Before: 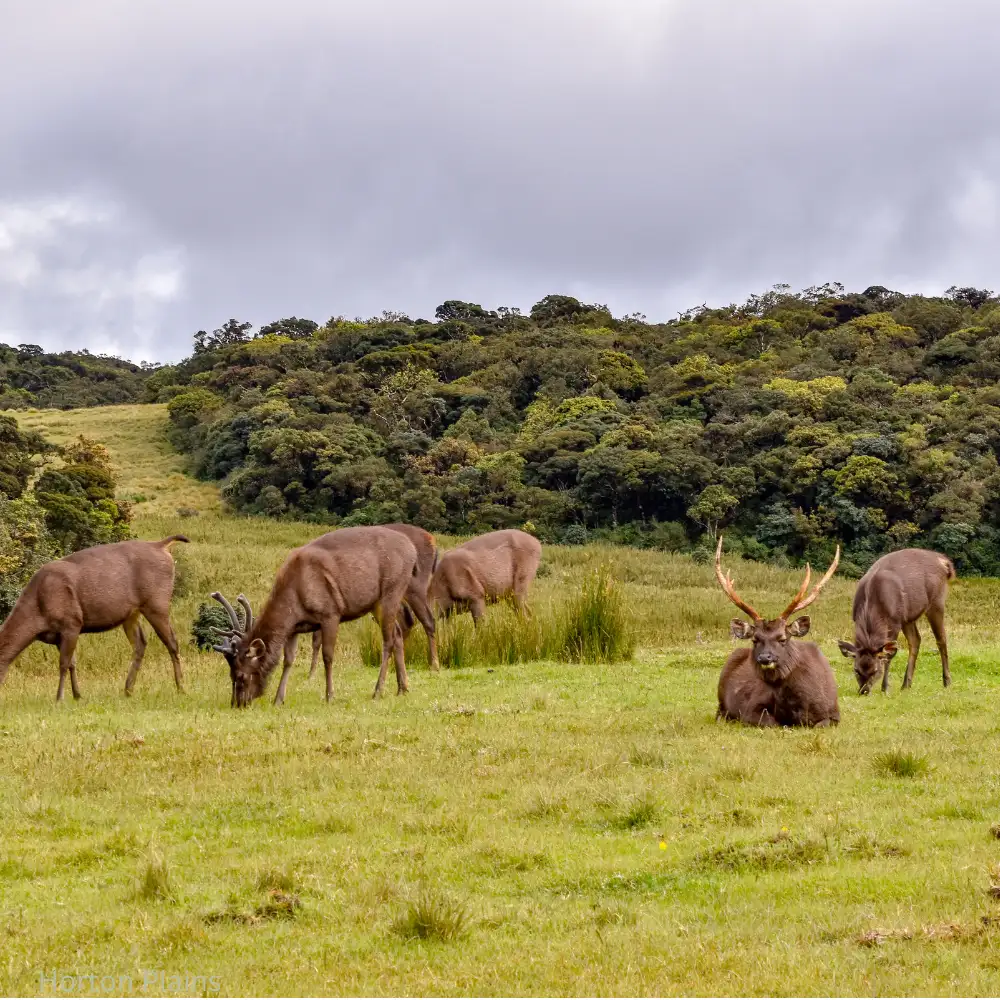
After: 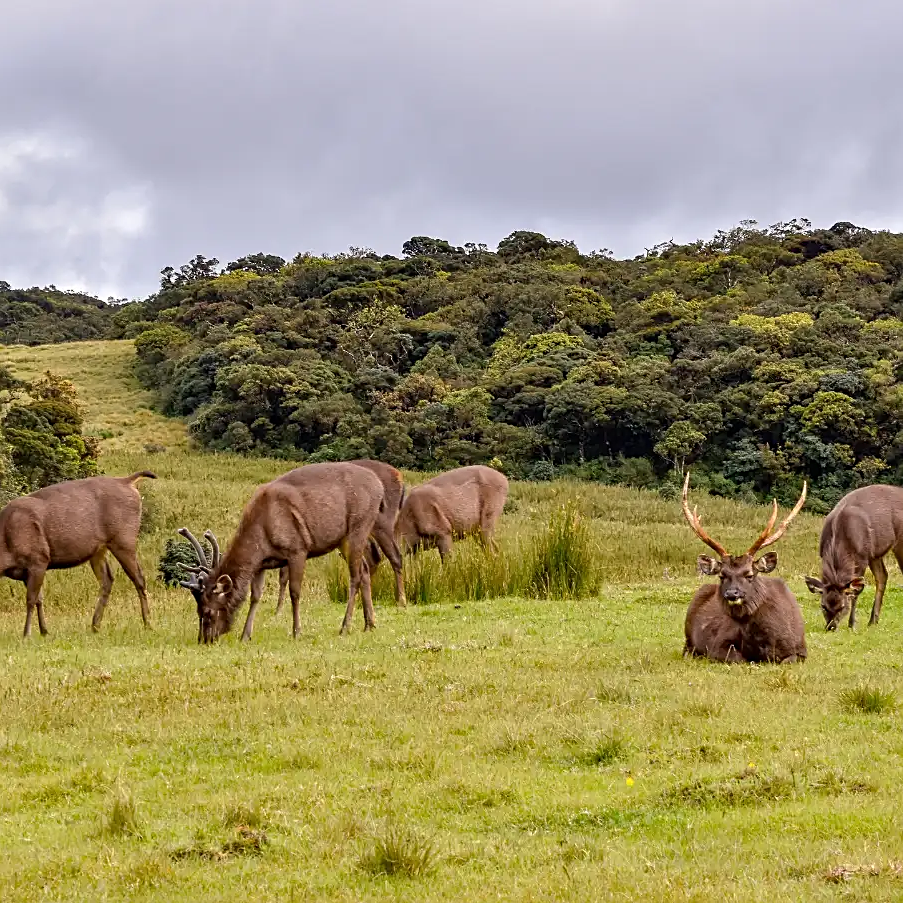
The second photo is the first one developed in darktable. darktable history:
sharpen: on, module defaults
crop: left 3.305%, top 6.436%, right 6.389%, bottom 3.258%
exposure: compensate highlight preservation false
